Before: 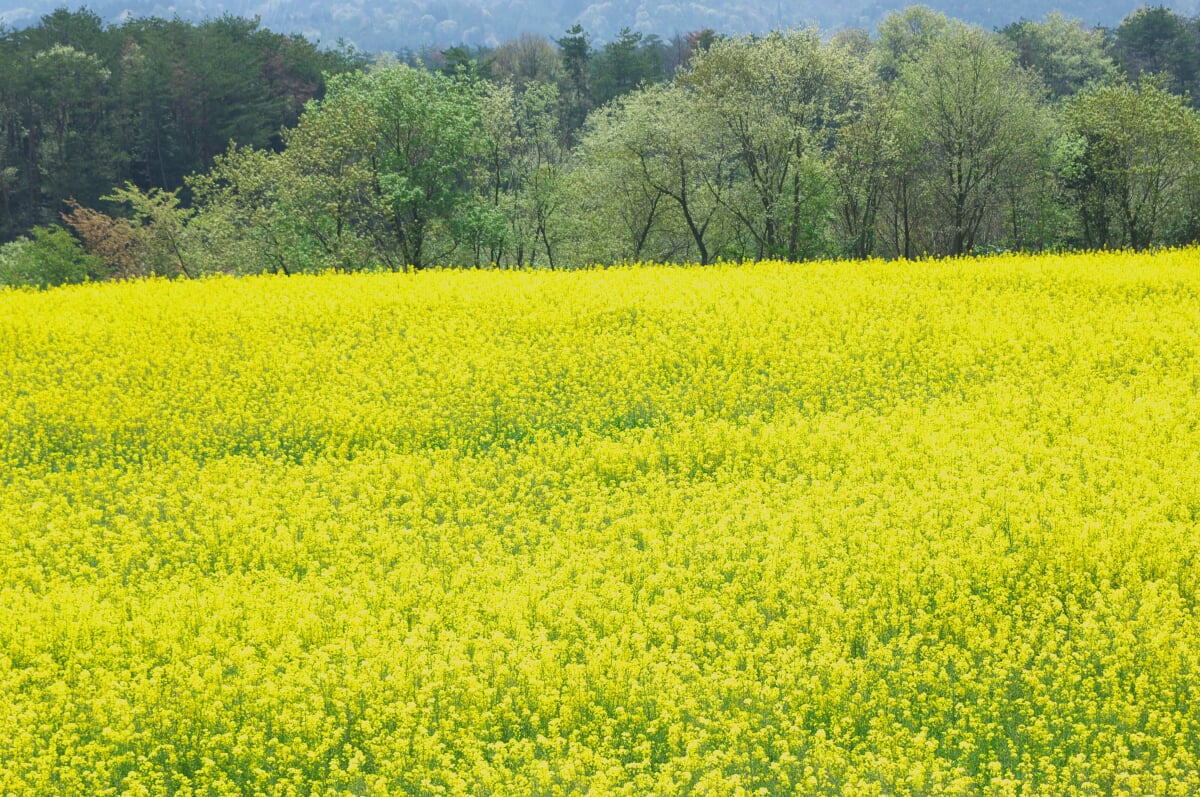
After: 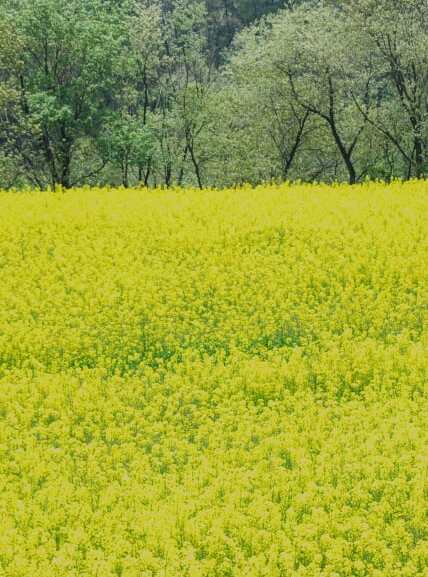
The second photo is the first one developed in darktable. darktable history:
filmic rgb: black relative exposure -7.65 EV, white relative exposure 4.56 EV, hardness 3.61, iterations of high-quality reconstruction 0
crop and rotate: left 29.393%, top 10.224%, right 34.864%, bottom 17.341%
local contrast: on, module defaults
